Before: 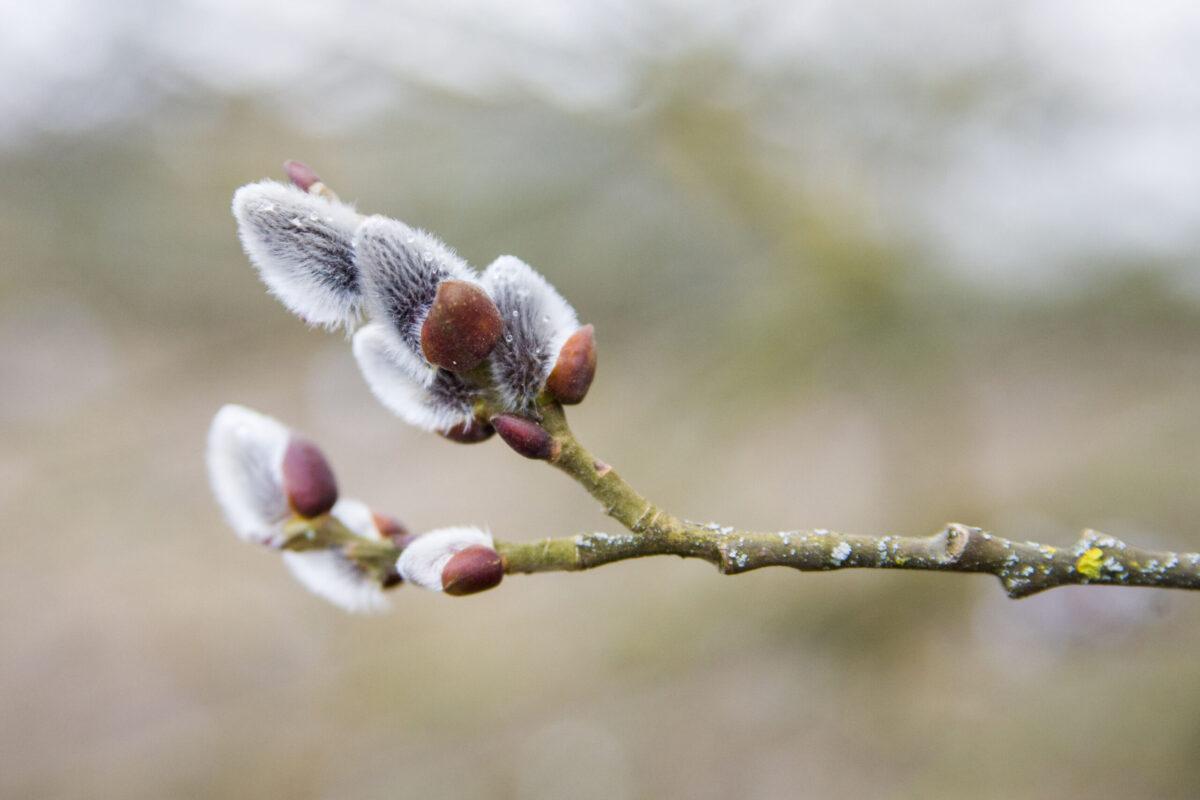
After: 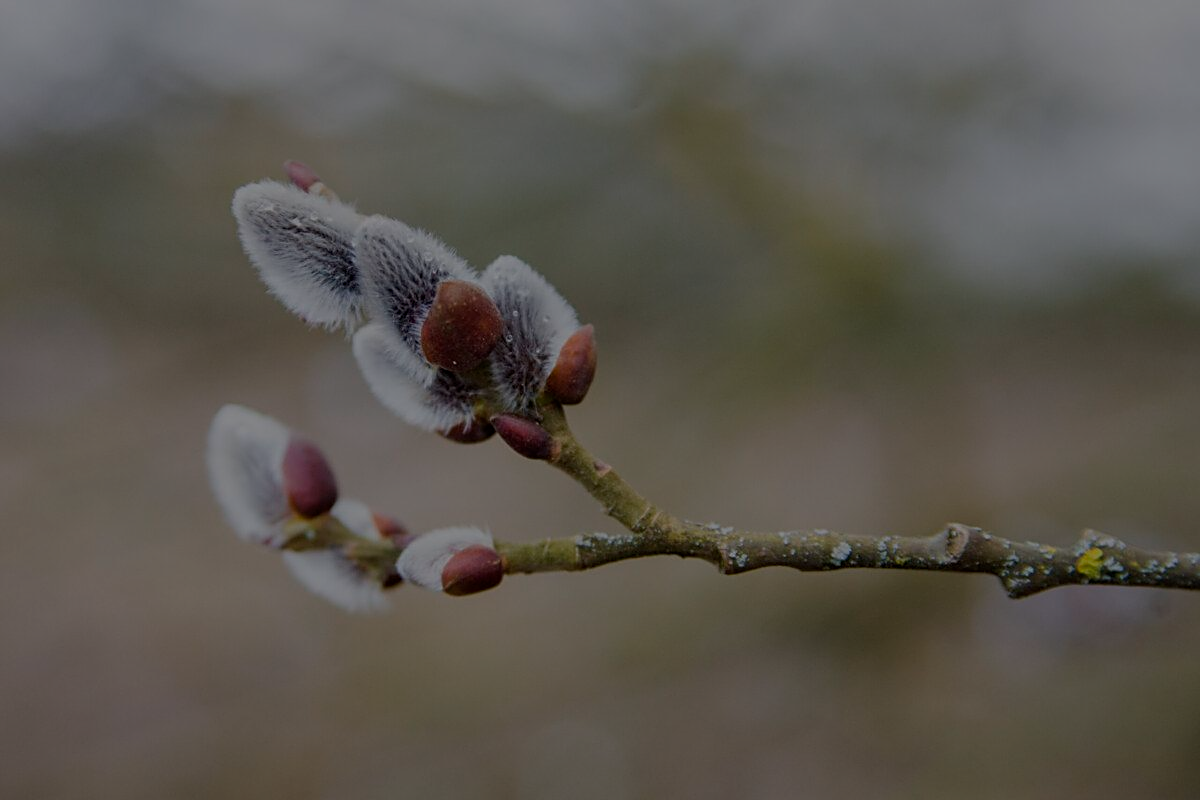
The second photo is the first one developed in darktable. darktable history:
exposure: exposure -2.028 EV, compensate highlight preservation false
sharpen: on, module defaults
